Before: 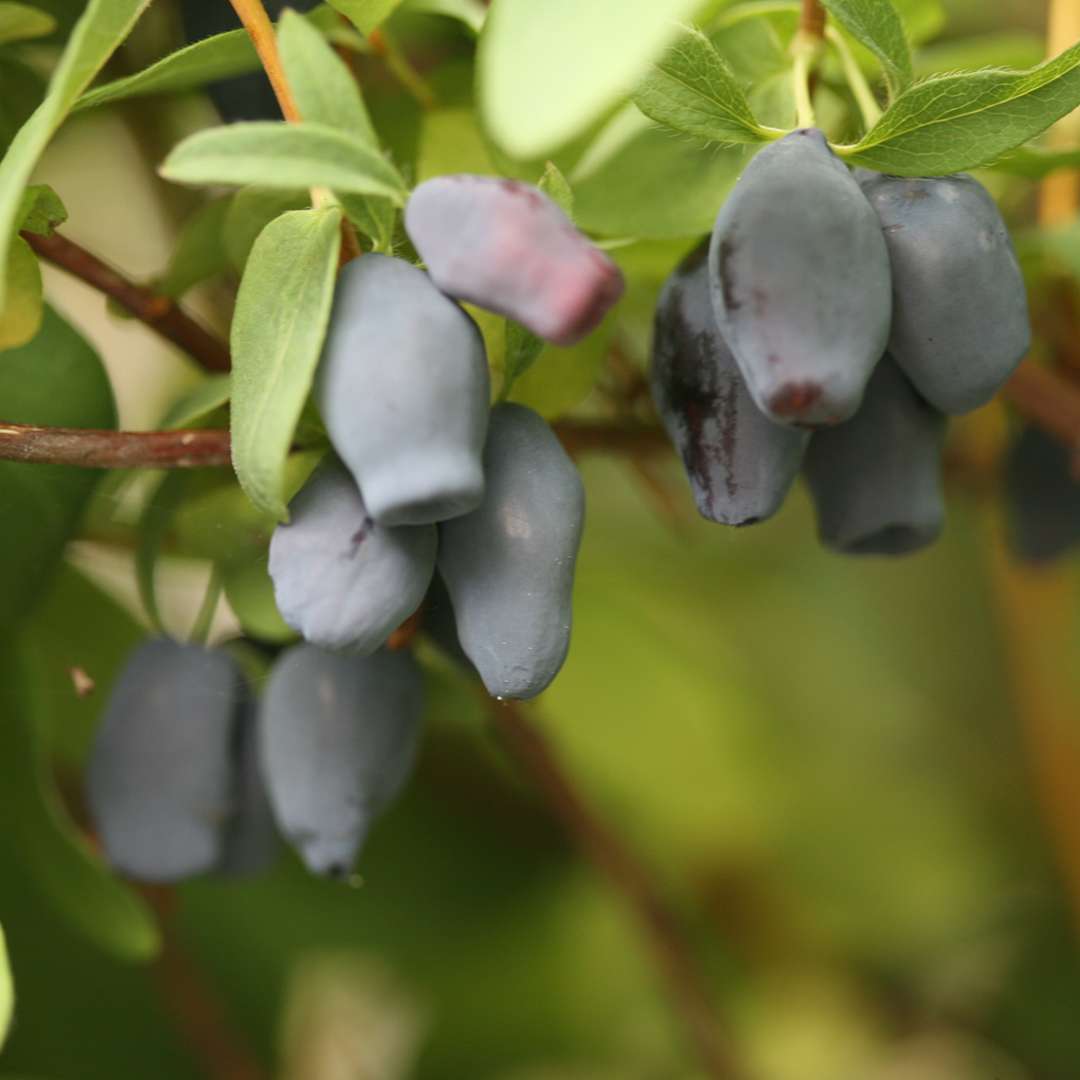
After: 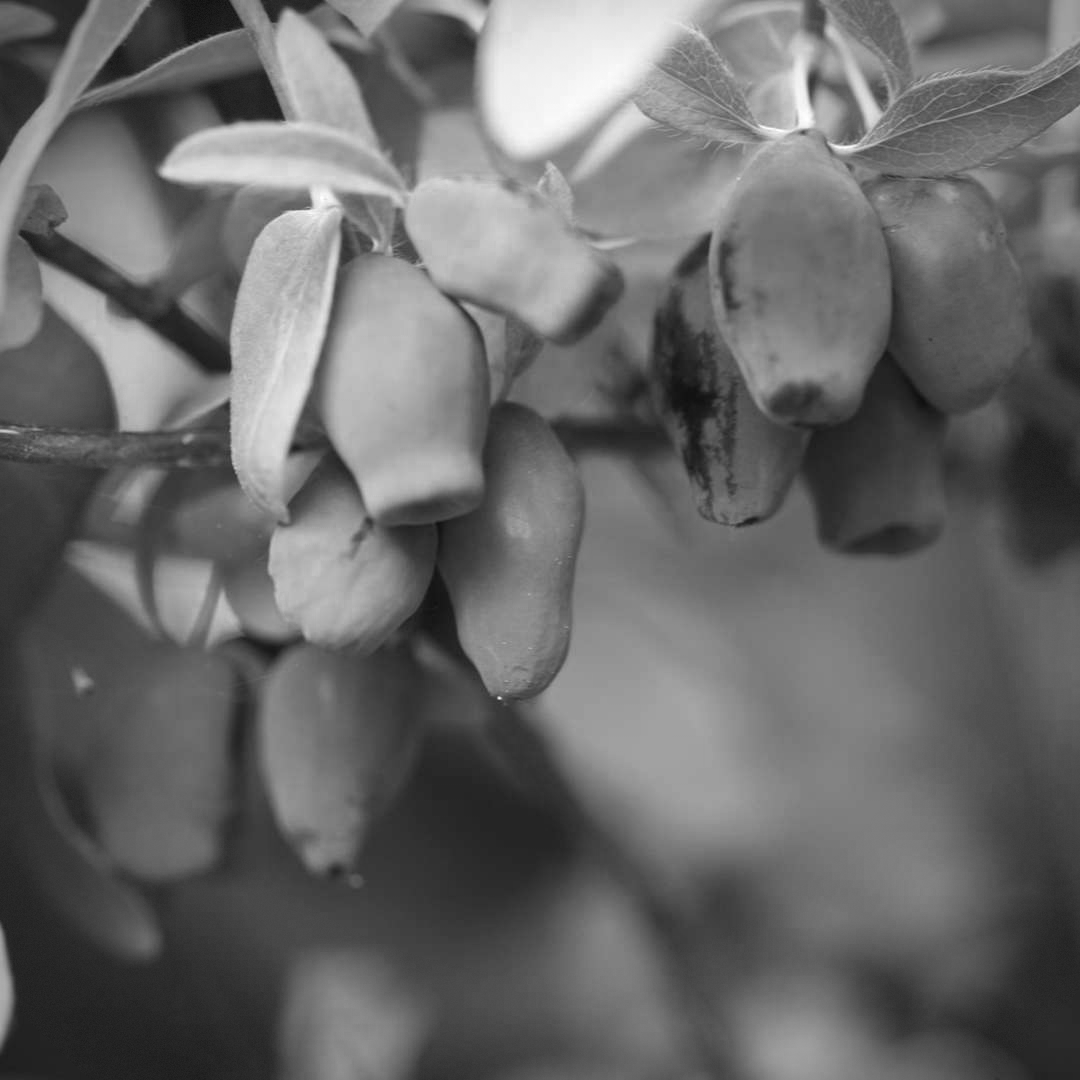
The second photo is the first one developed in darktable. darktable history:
color zones: curves: ch0 [(0.002, 0.593) (0.143, 0.417) (0.285, 0.541) (0.455, 0.289) (0.608, 0.327) (0.727, 0.283) (0.869, 0.571) (1, 0.603)]; ch1 [(0, 0) (0.143, 0) (0.286, 0) (0.429, 0) (0.571, 0) (0.714, 0) (0.857, 0)]
exposure: compensate highlight preservation false
vignetting: dithering 8-bit output
